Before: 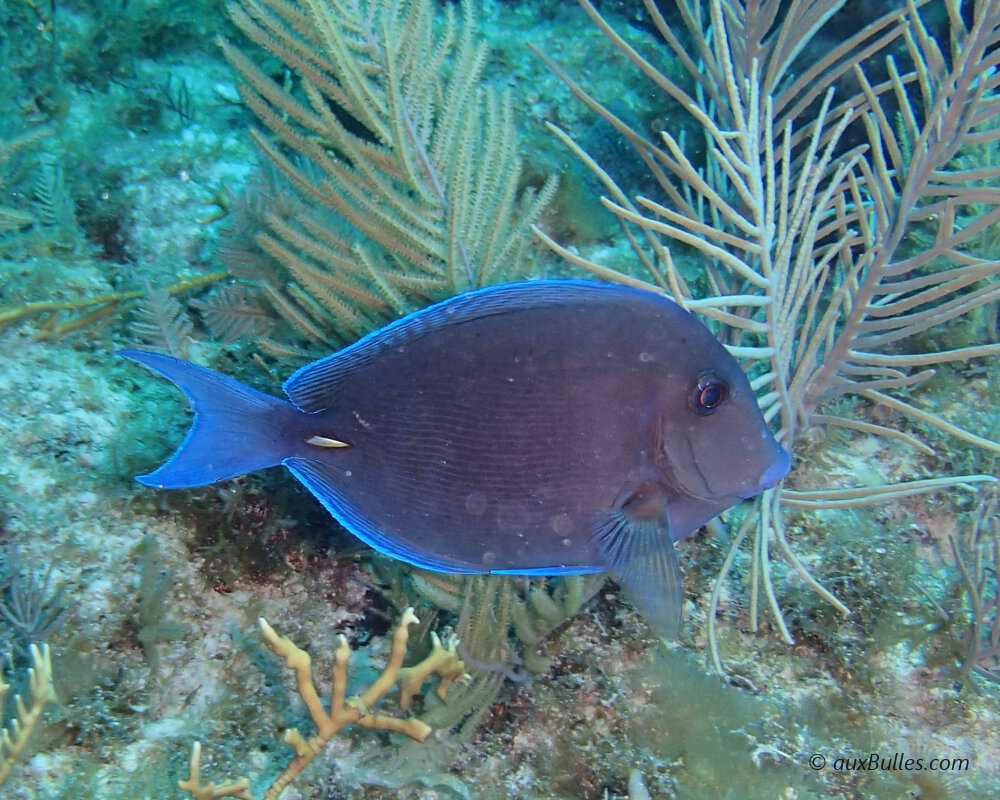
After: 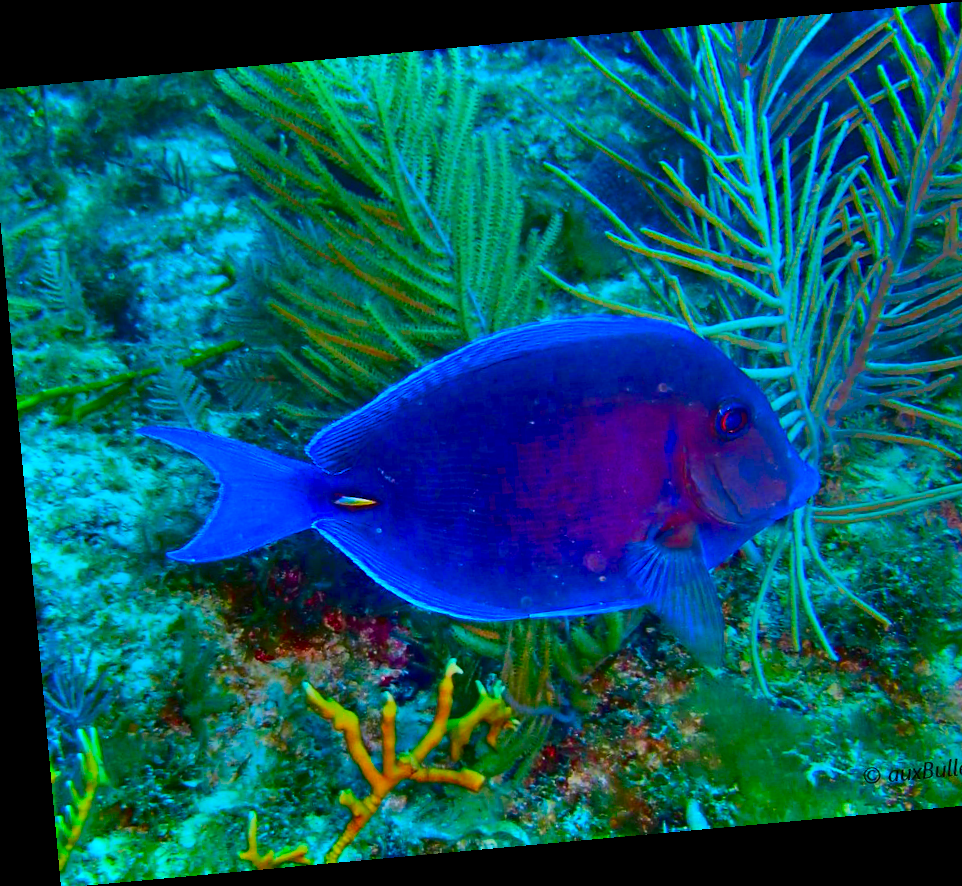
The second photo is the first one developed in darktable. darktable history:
crop and rotate: left 1.088%, right 8.807%
shadows and highlights: soften with gaussian
color contrast: green-magenta contrast 1.69, blue-yellow contrast 1.49
contrast brightness saturation: brightness -0.52
base curve: curves: ch0 [(0, 0) (0.235, 0.266) (0.503, 0.496) (0.786, 0.72) (1, 1)]
rotate and perspective: rotation -5.2°, automatic cropping off
color balance rgb: linear chroma grading › global chroma 42%, perceptual saturation grading › global saturation 42%, global vibrance 33%
exposure: black level correction 0.001, exposure -0.125 EV, compensate exposure bias true, compensate highlight preservation false
